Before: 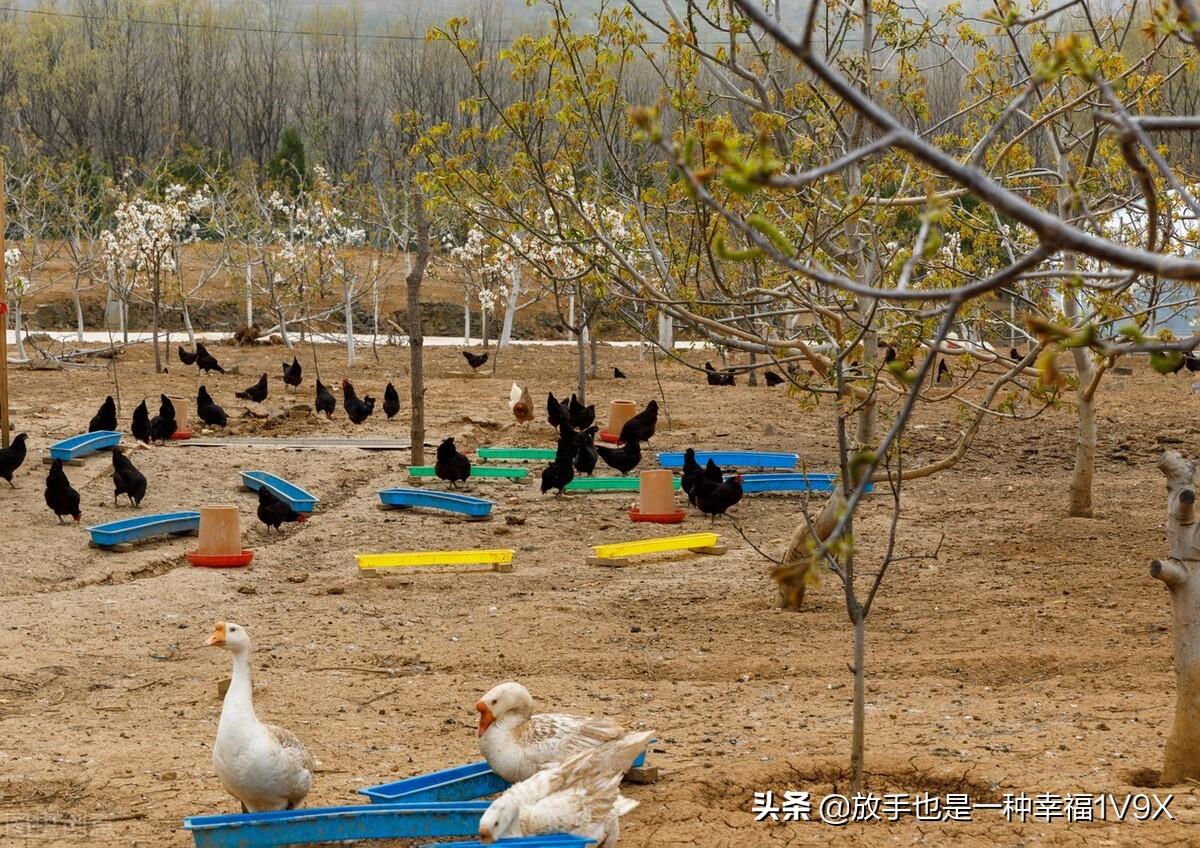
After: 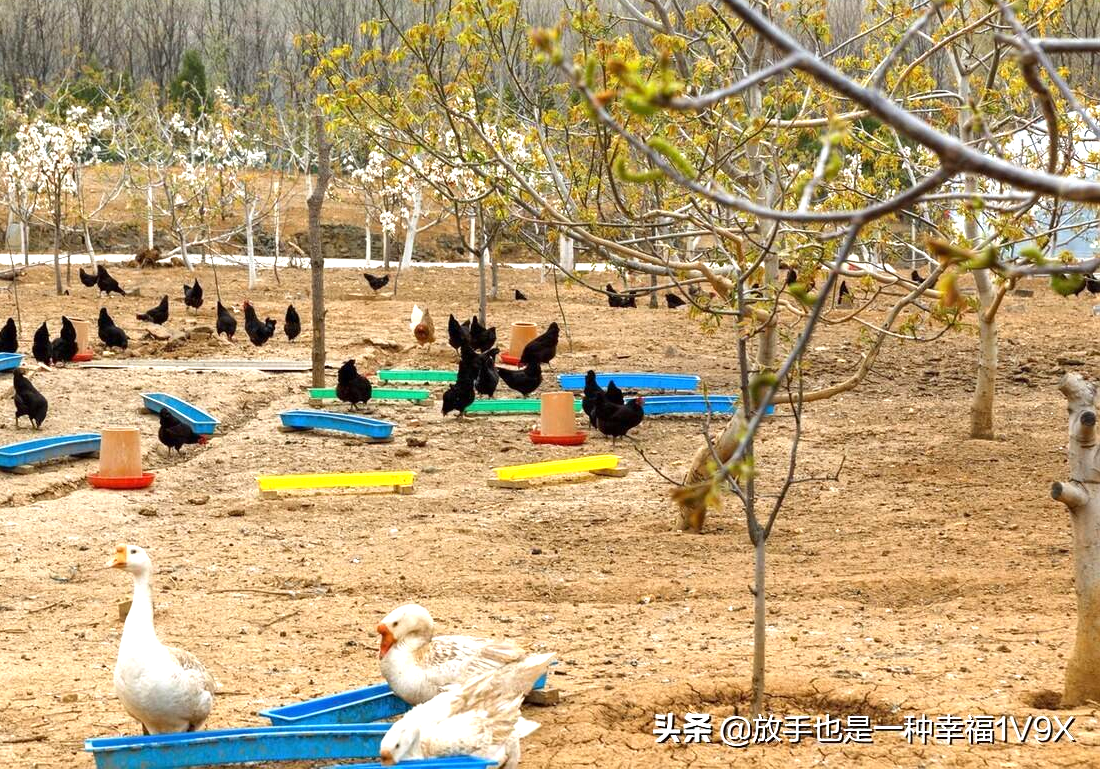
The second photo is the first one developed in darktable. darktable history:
exposure: exposure 1 EV, compensate highlight preservation false
white balance: red 0.986, blue 1.01
crop and rotate: left 8.262%, top 9.226%
